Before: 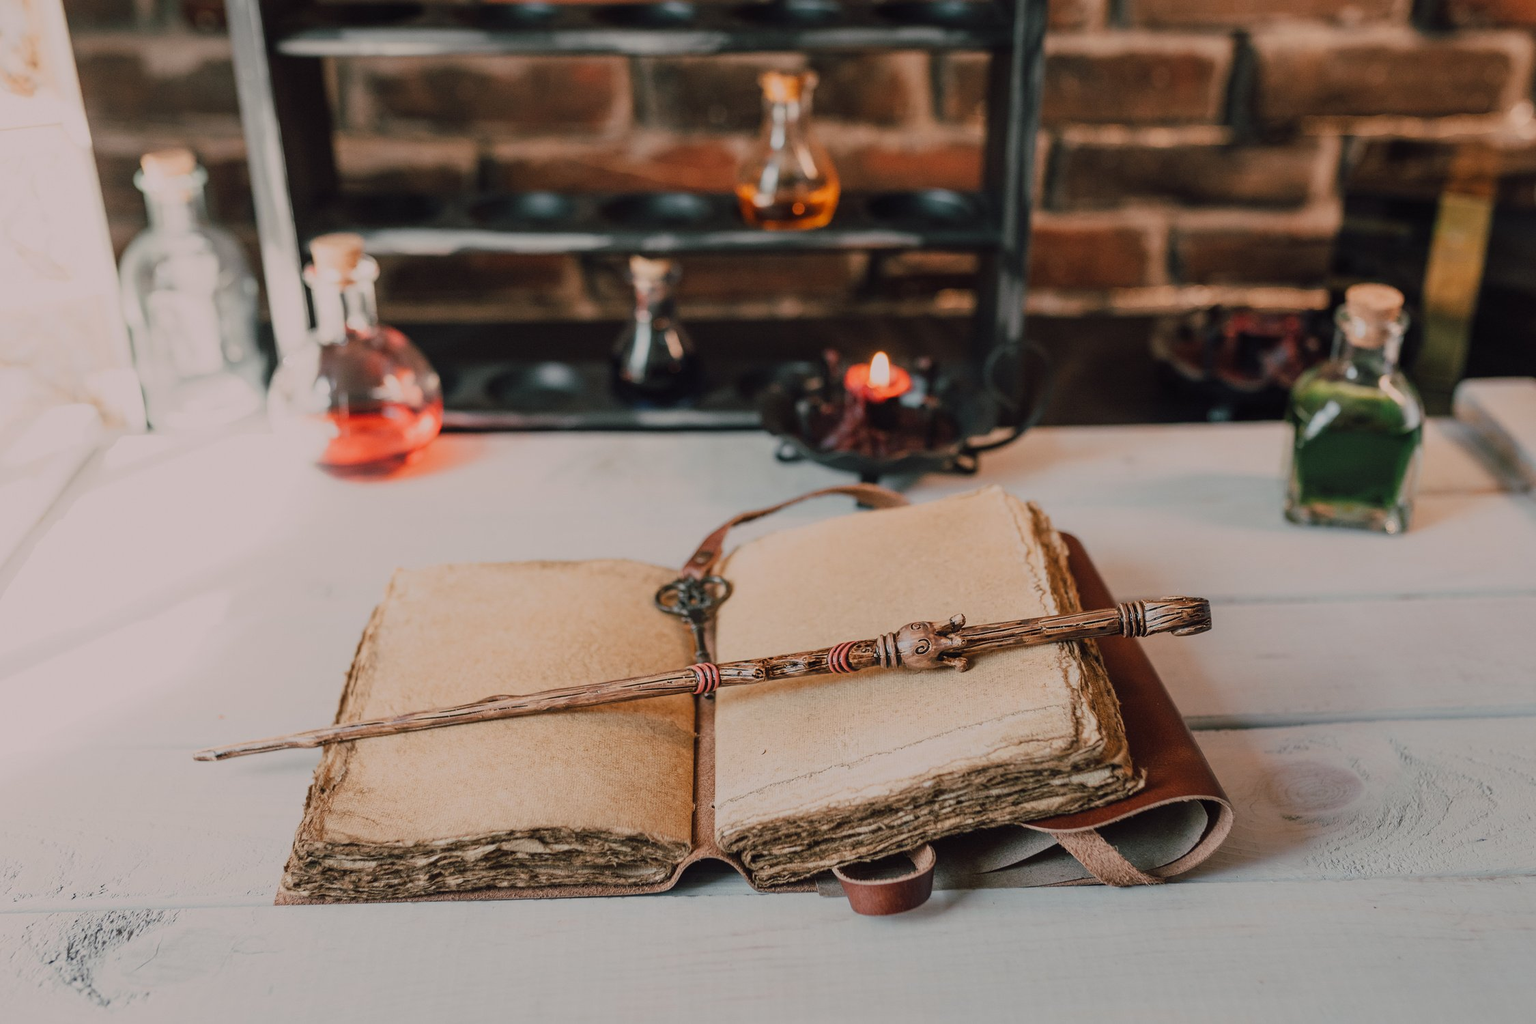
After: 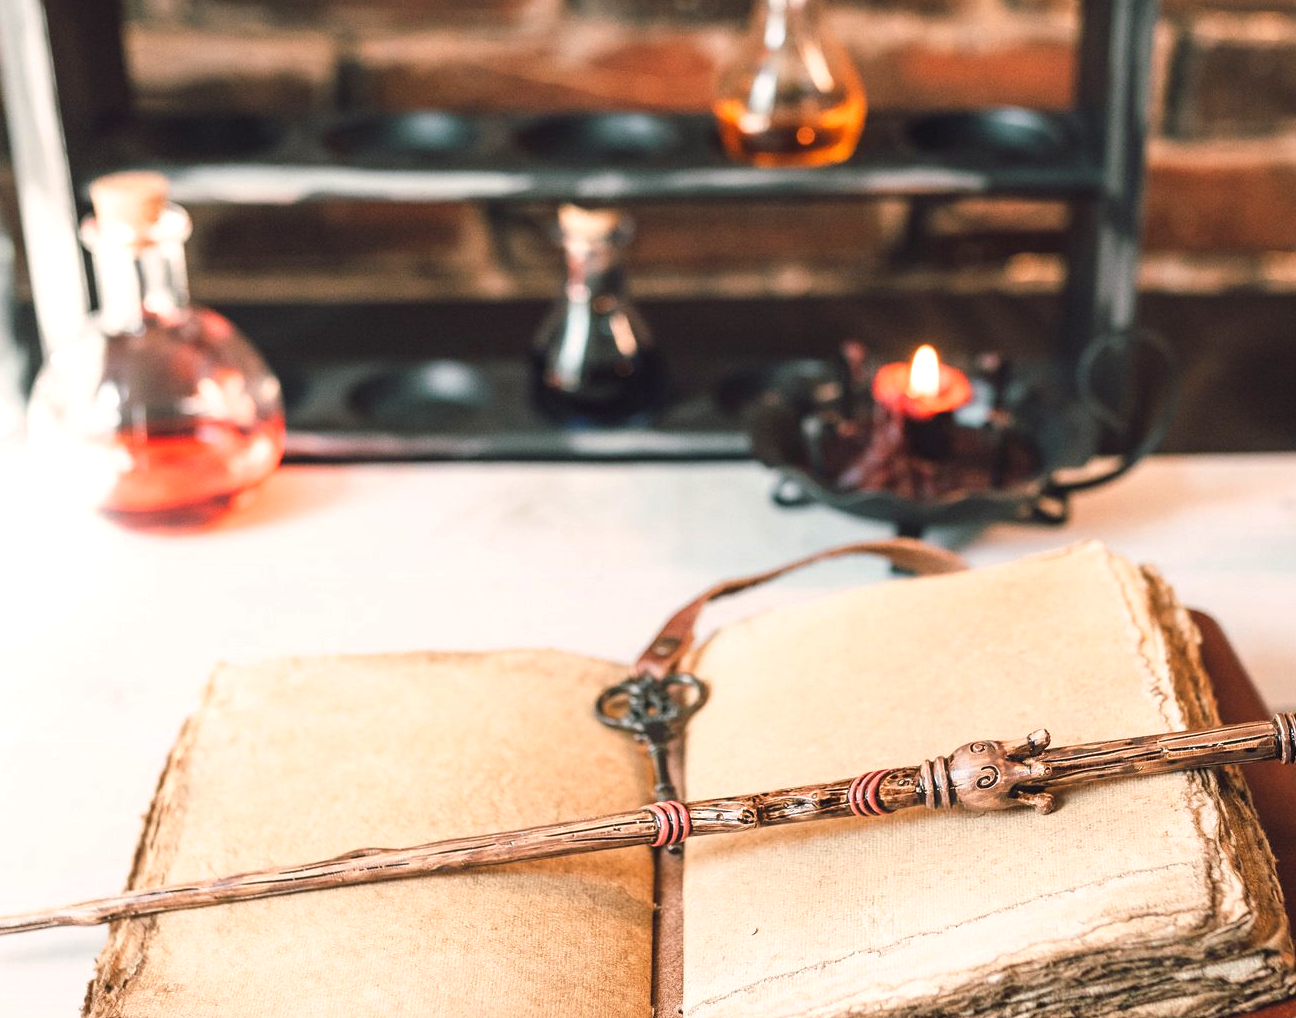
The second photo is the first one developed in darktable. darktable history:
crop: left 16.222%, top 11.37%, right 26.151%, bottom 20.709%
exposure: black level correction 0, exposure 1.096 EV, compensate exposure bias true, compensate highlight preservation false
